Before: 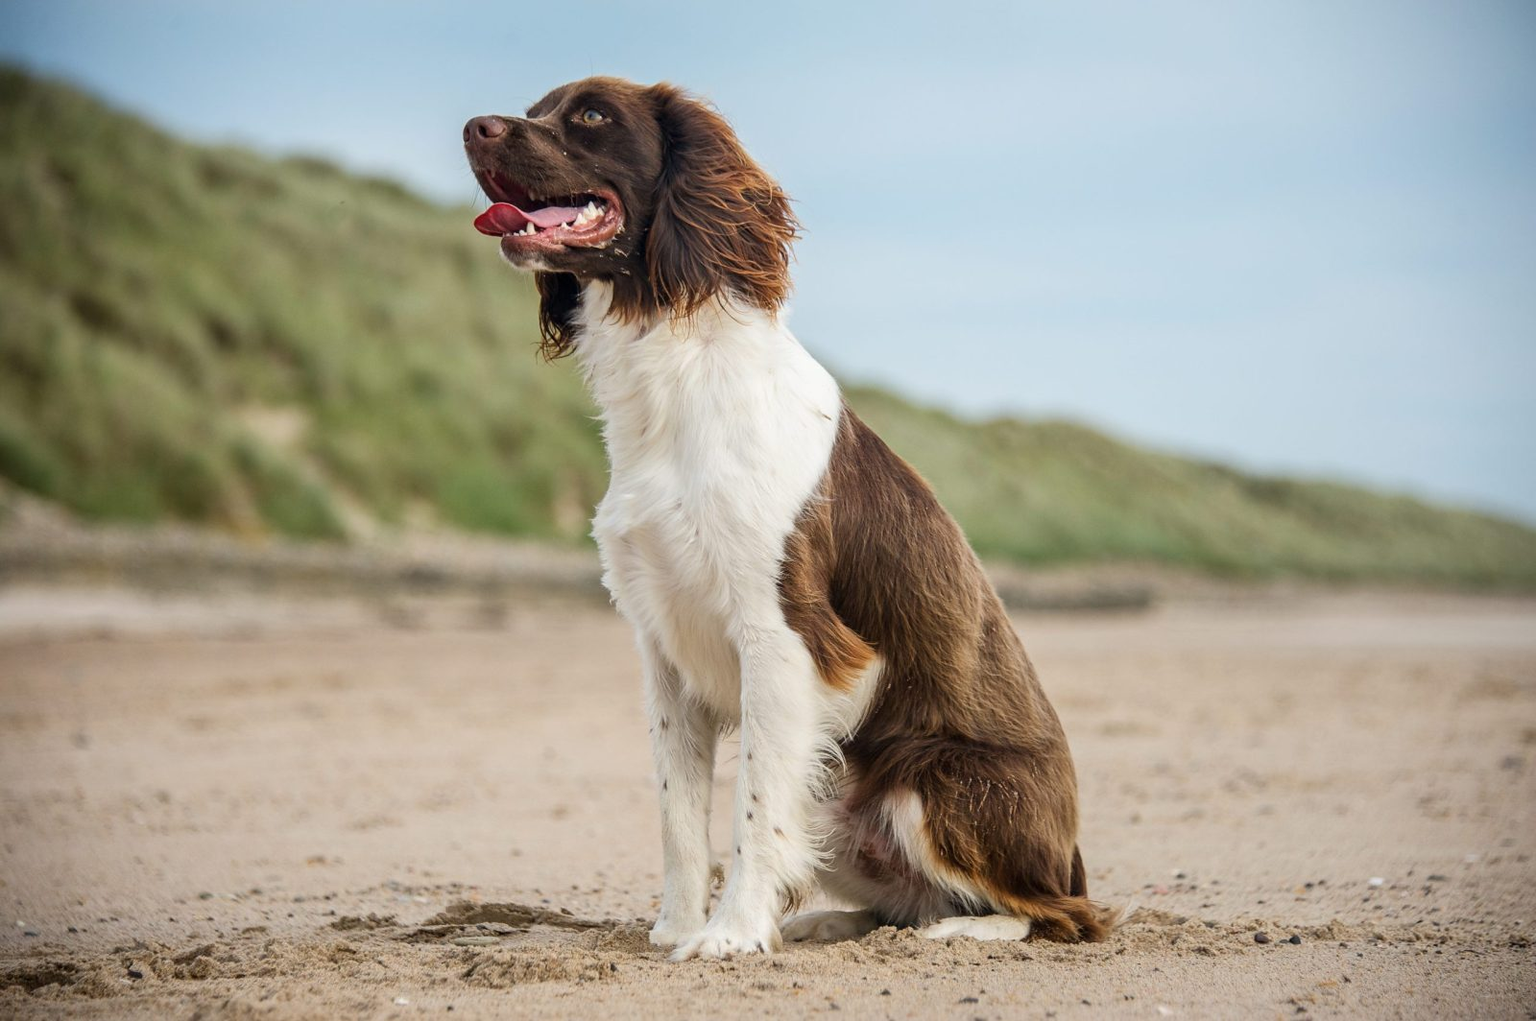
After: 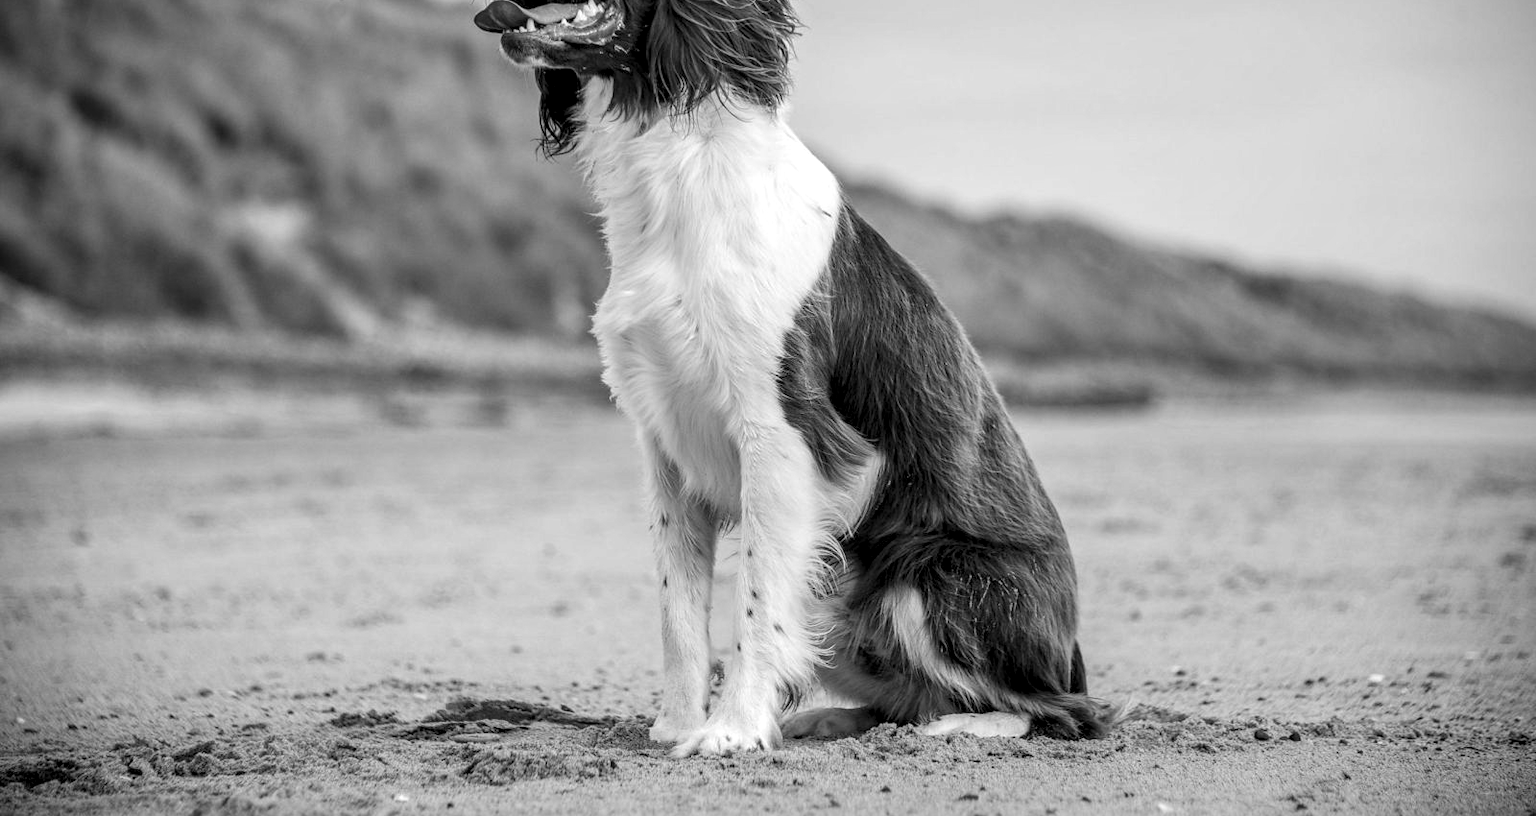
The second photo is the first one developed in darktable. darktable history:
exposure: compensate highlight preservation false
local contrast: detail 150%
crop and rotate: top 19.998%
monochrome: a 0, b 0, size 0.5, highlights 0.57
